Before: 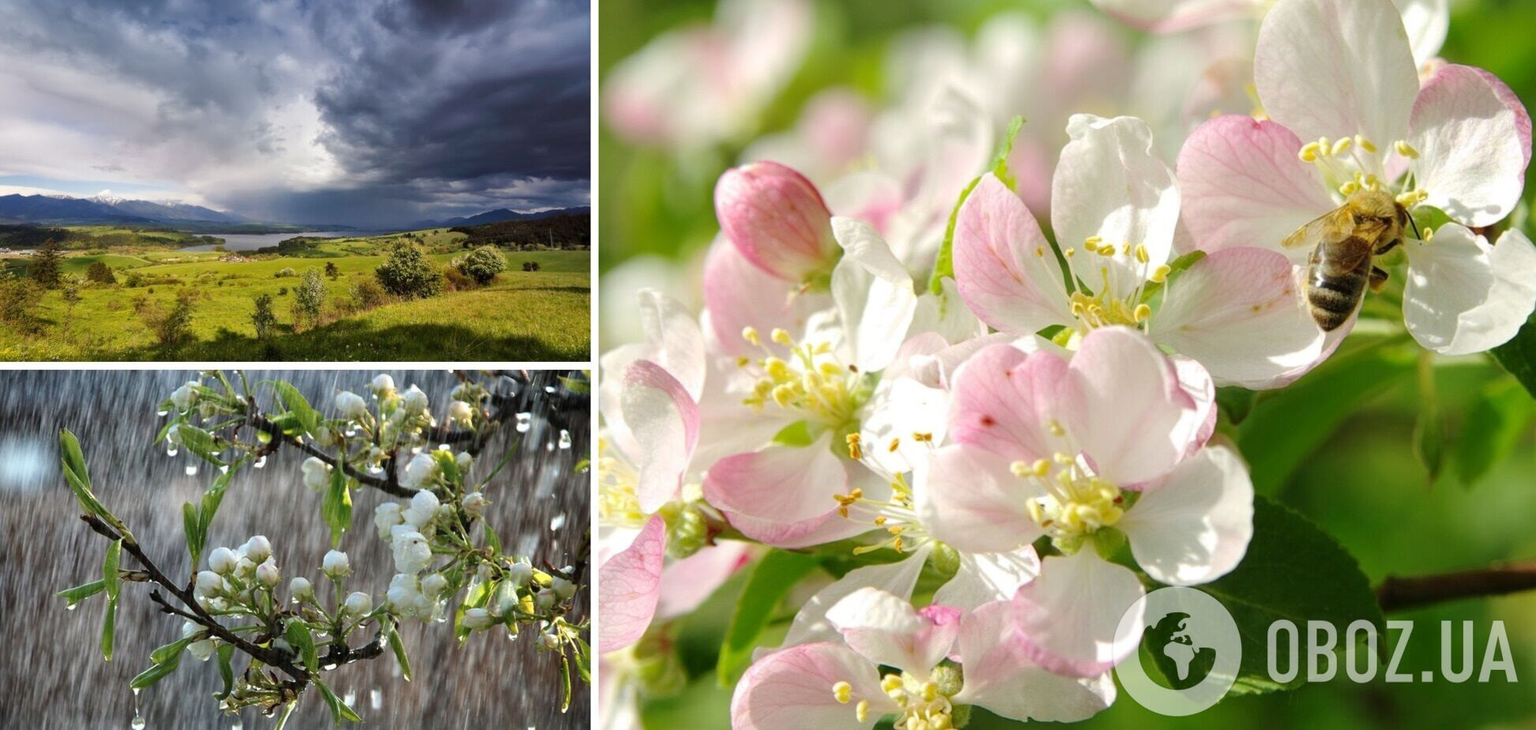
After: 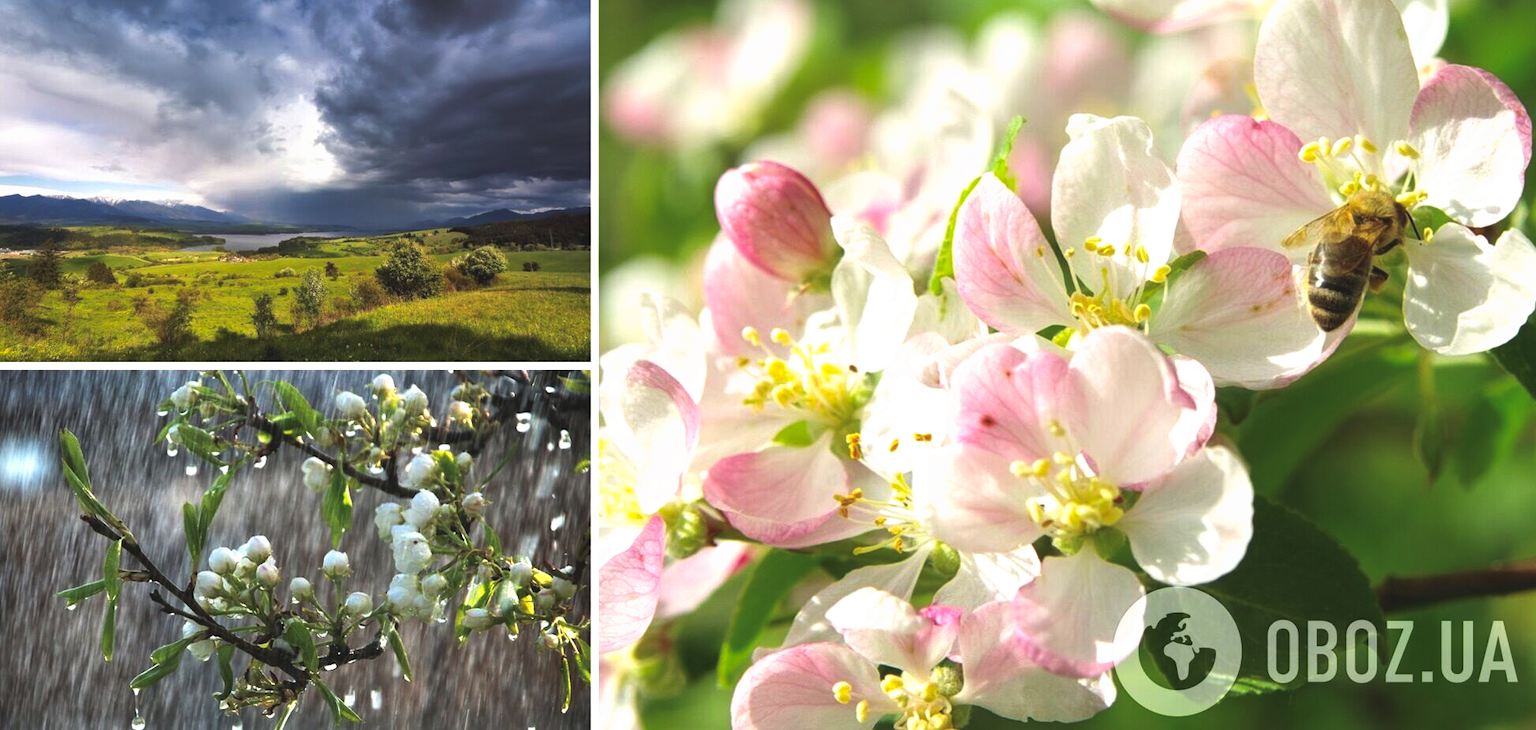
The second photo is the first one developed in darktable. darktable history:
tone curve: curves: ch0 [(0, 0.081) (0.483, 0.453) (0.881, 0.992)], preserve colors none
